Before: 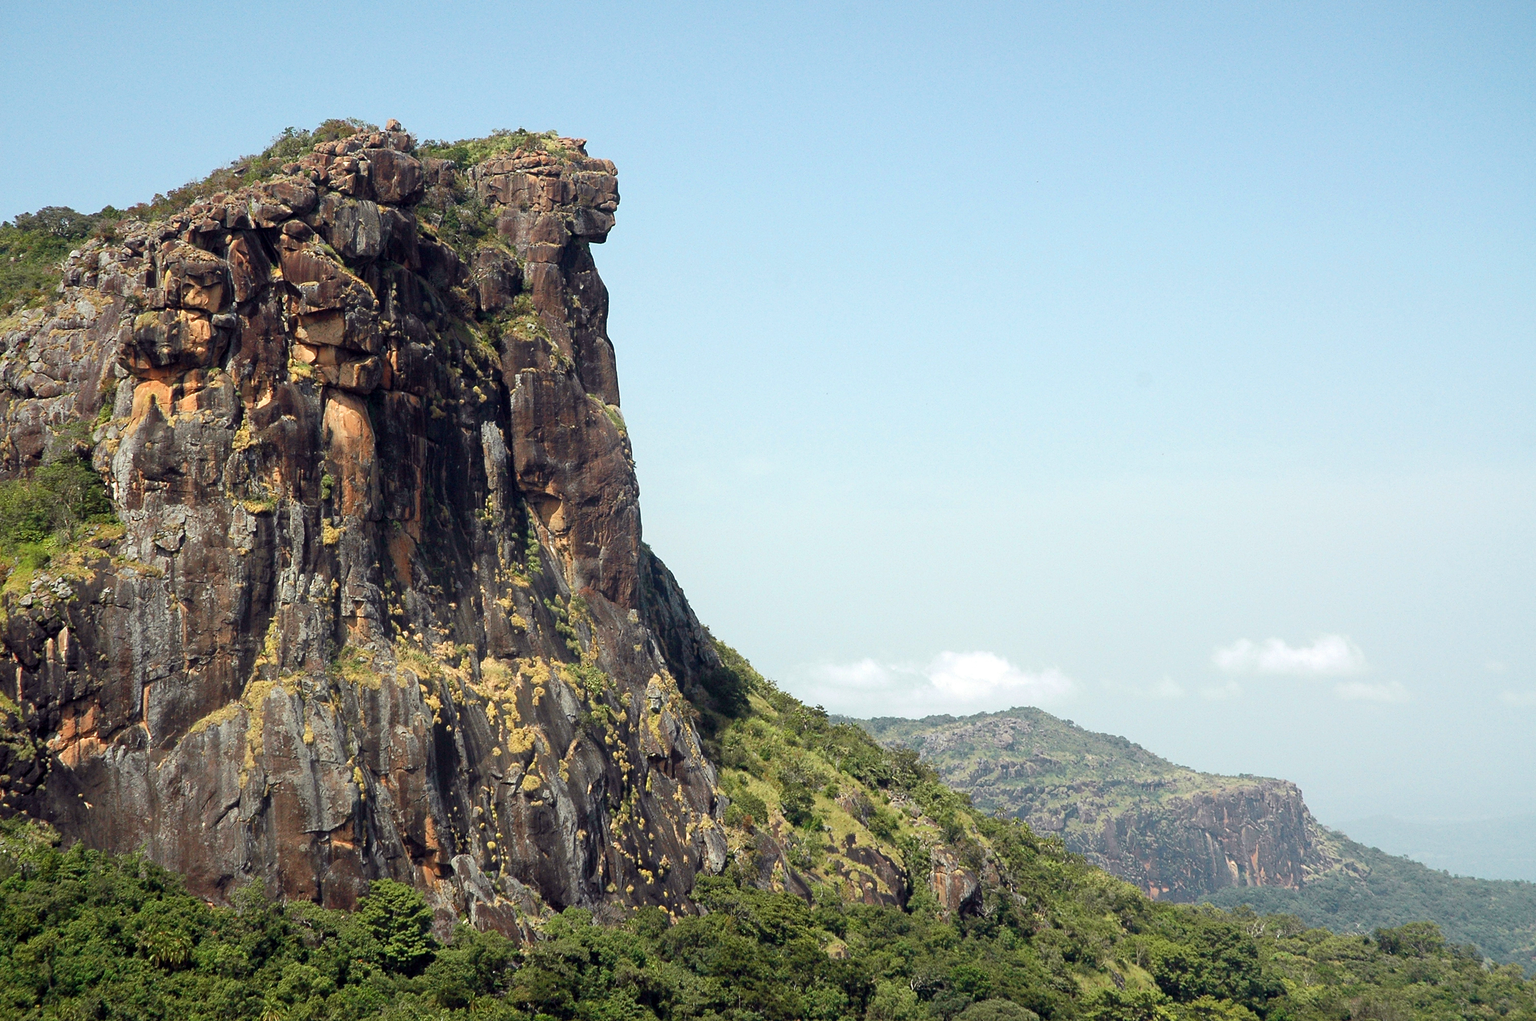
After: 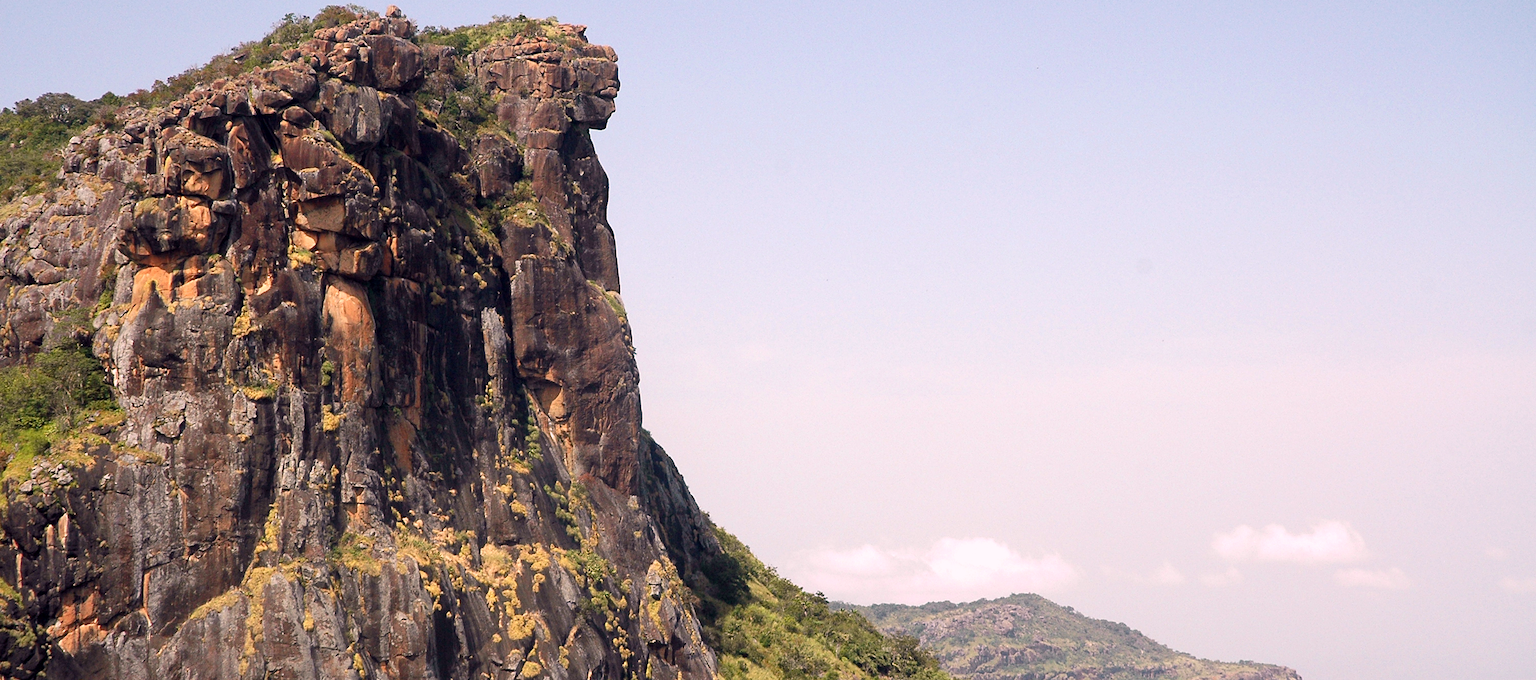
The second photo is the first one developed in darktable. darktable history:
color correction: highlights a* 12.23, highlights b* 5.41
white balance: red 1.009, blue 1.027
local contrast: mode bilateral grid, contrast 15, coarseness 36, detail 105%, midtone range 0.2
crop: top 11.166%, bottom 22.168%
color zones: mix -62.47%
